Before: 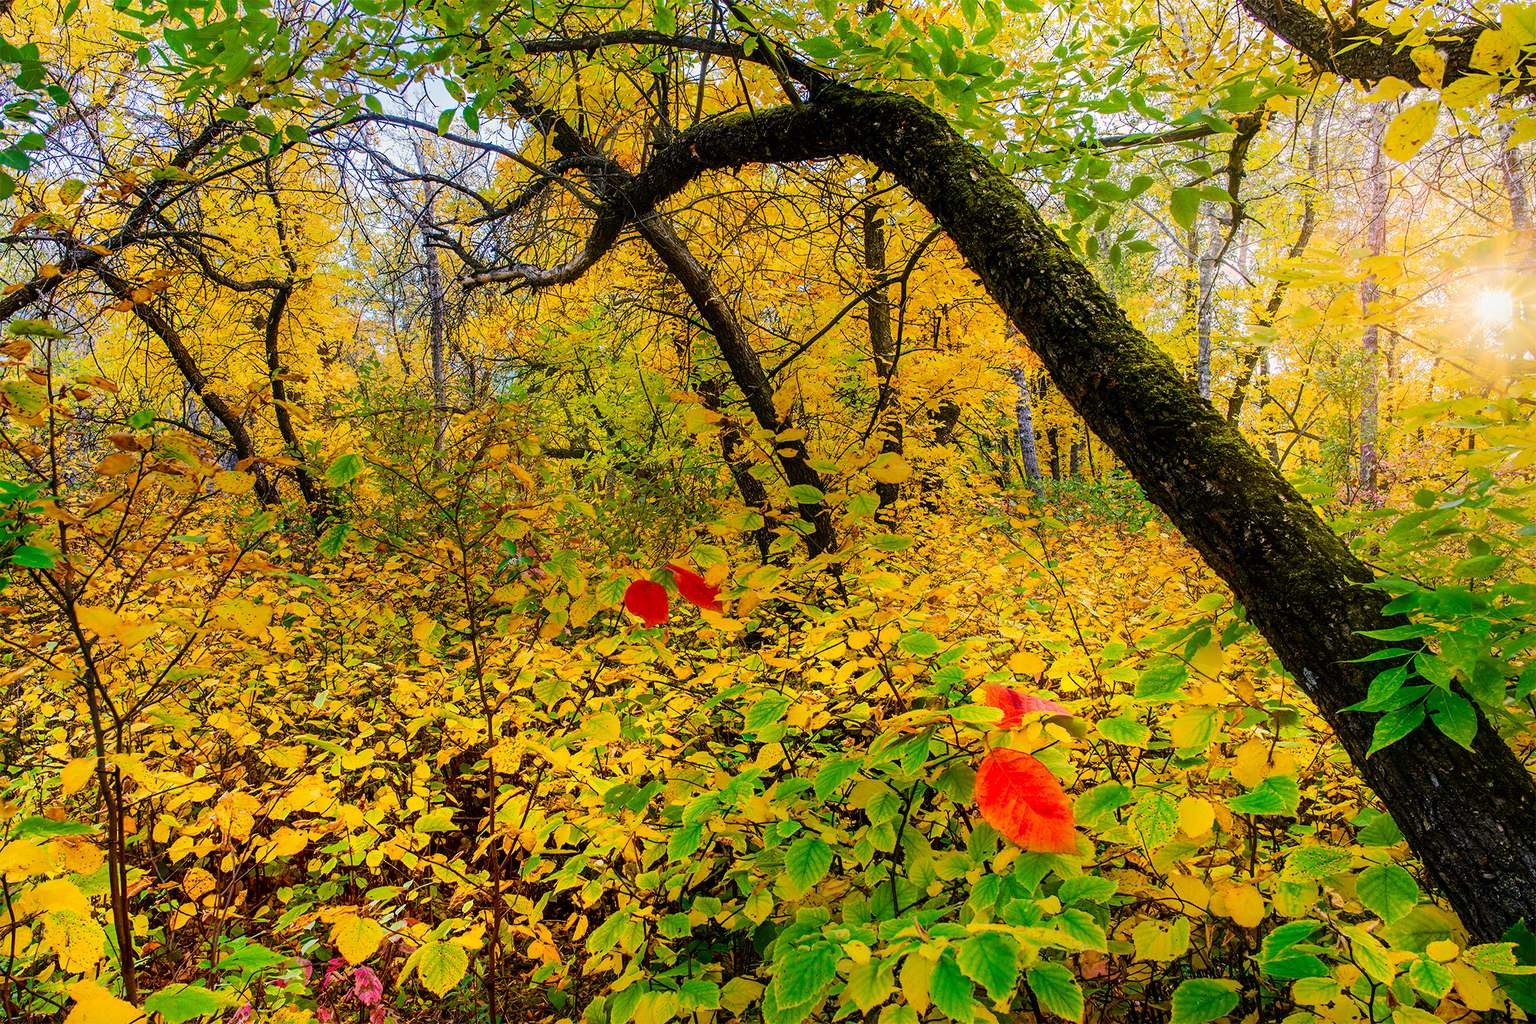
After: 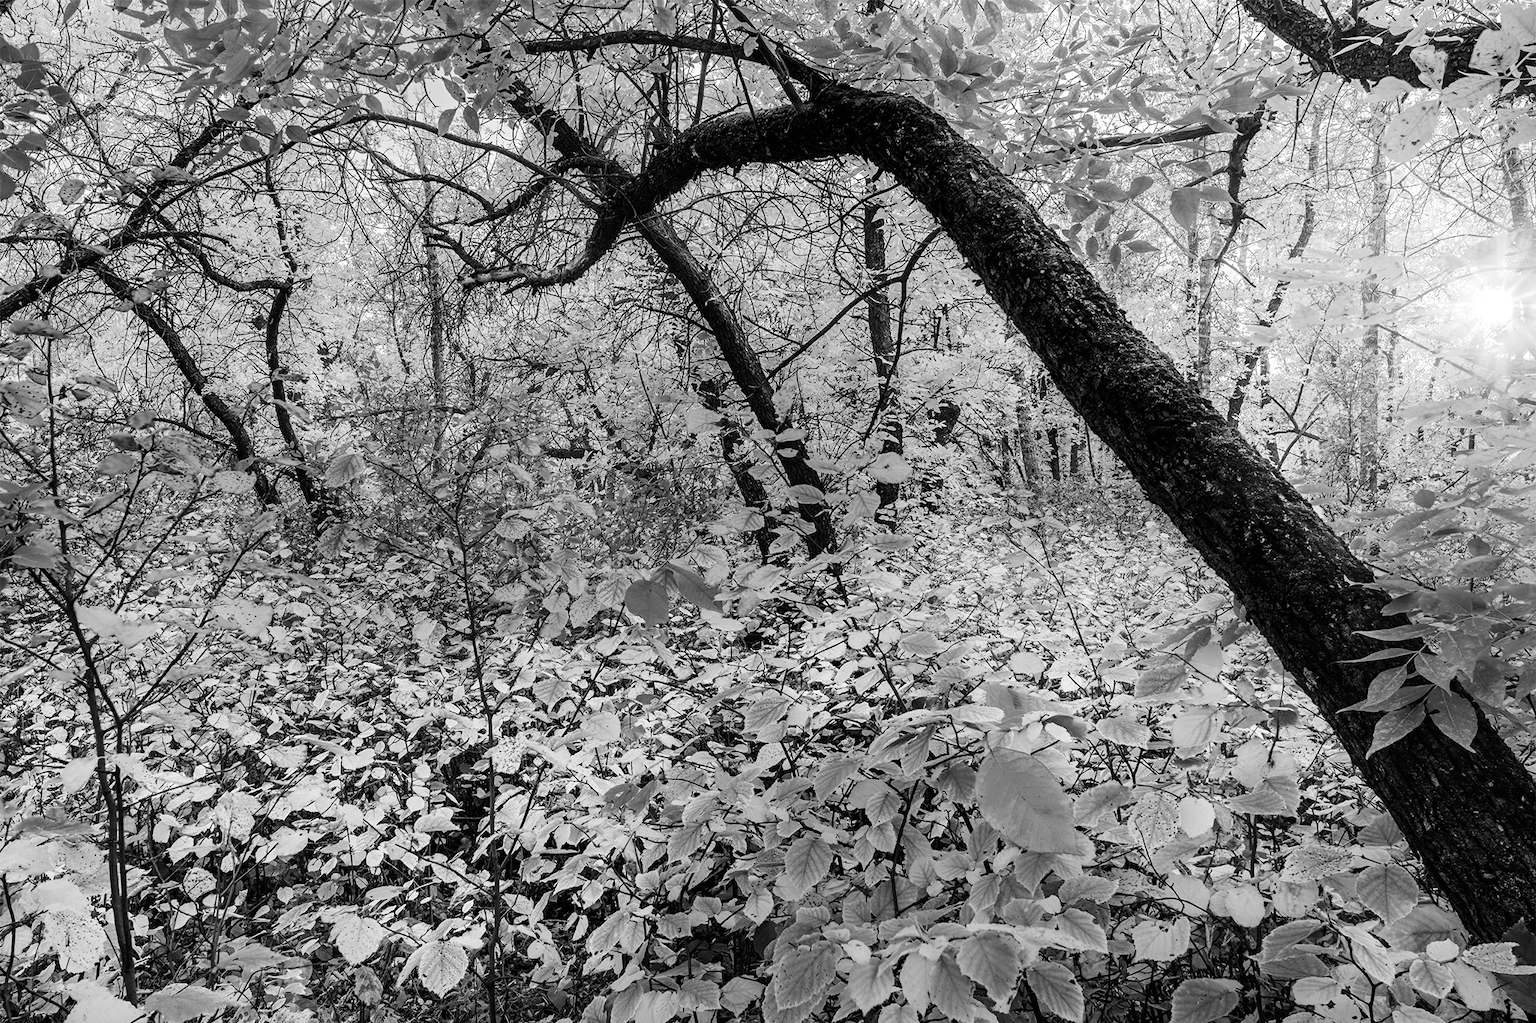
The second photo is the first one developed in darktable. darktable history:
tone equalizer: -8 EV -0.417 EV, -7 EV -0.389 EV, -6 EV -0.333 EV, -5 EV -0.222 EV, -3 EV 0.222 EV, -2 EV 0.333 EV, -1 EV 0.389 EV, +0 EV 0.417 EV, edges refinement/feathering 500, mask exposure compensation -1.57 EV, preserve details no
monochrome: a 26.22, b 42.67, size 0.8
